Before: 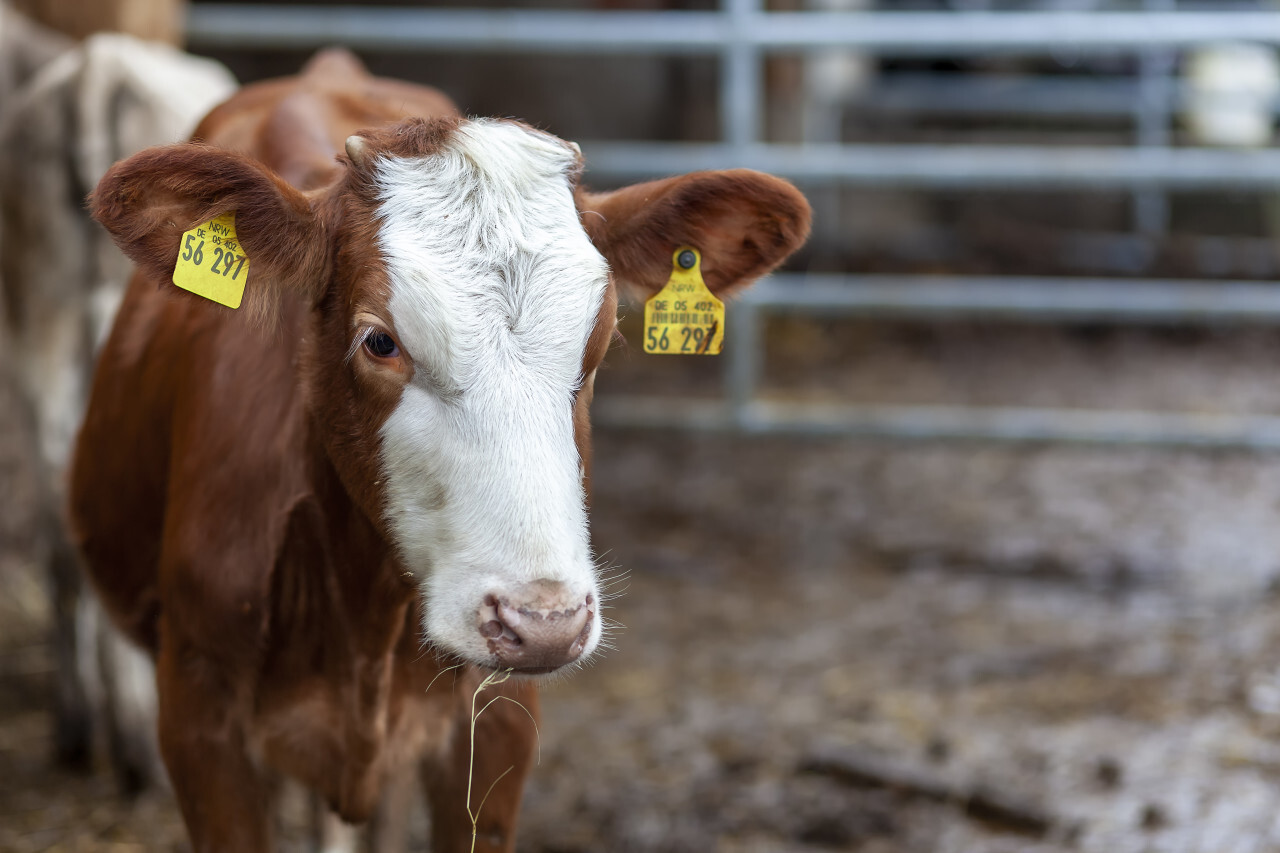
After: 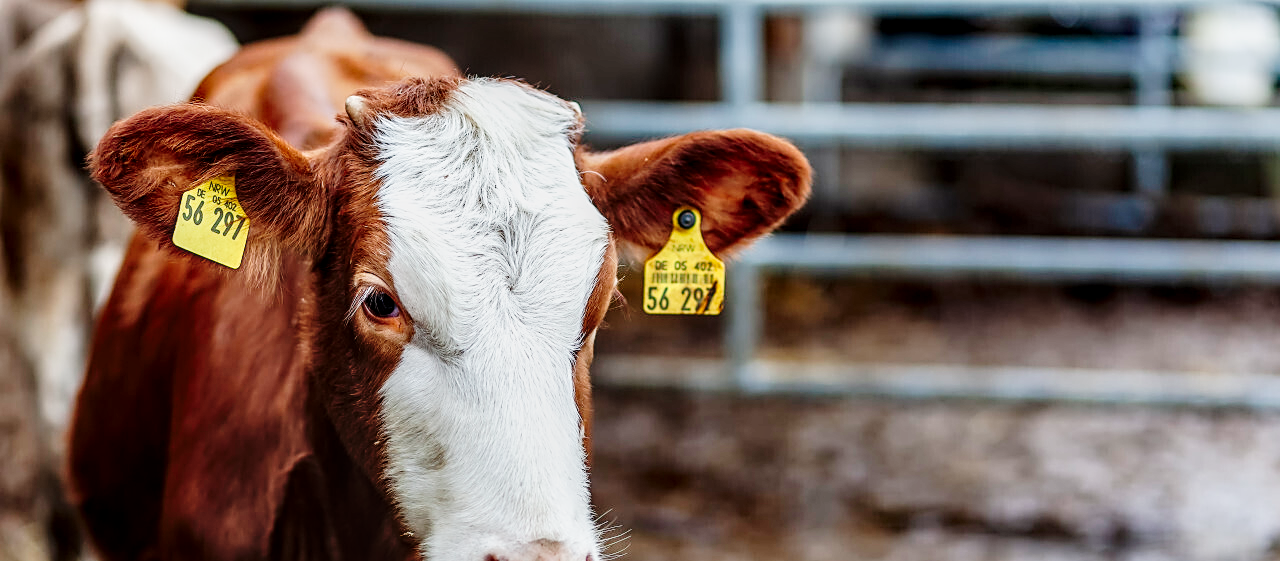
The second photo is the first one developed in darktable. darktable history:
tone curve: curves: ch0 [(0, 0.006) (0.184, 0.117) (0.405, 0.46) (0.456, 0.528) (0.634, 0.728) (0.877, 0.89) (0.984, 0.935)]; ch1 [(0, 0) (0.443, 0.43) (0.492, 0.489) (0.566, 0.579) (0.595, 0.625) (0.608, 0.667) (0.65, 0.729) (1, 1)]; ch2 [(0, 0) (0.33, 0.301) (0.421, 0.443) (0.447, 0.489) (0.495, 0.505) (0.537, 0.583) (0.586, 0.591) (0.663, 0.686) (1, 1)], preserve colors none
crop and rotate: top 4.74%, bottom 29.439%
sharpen: on, module defaults
local contrast: detail 142%
